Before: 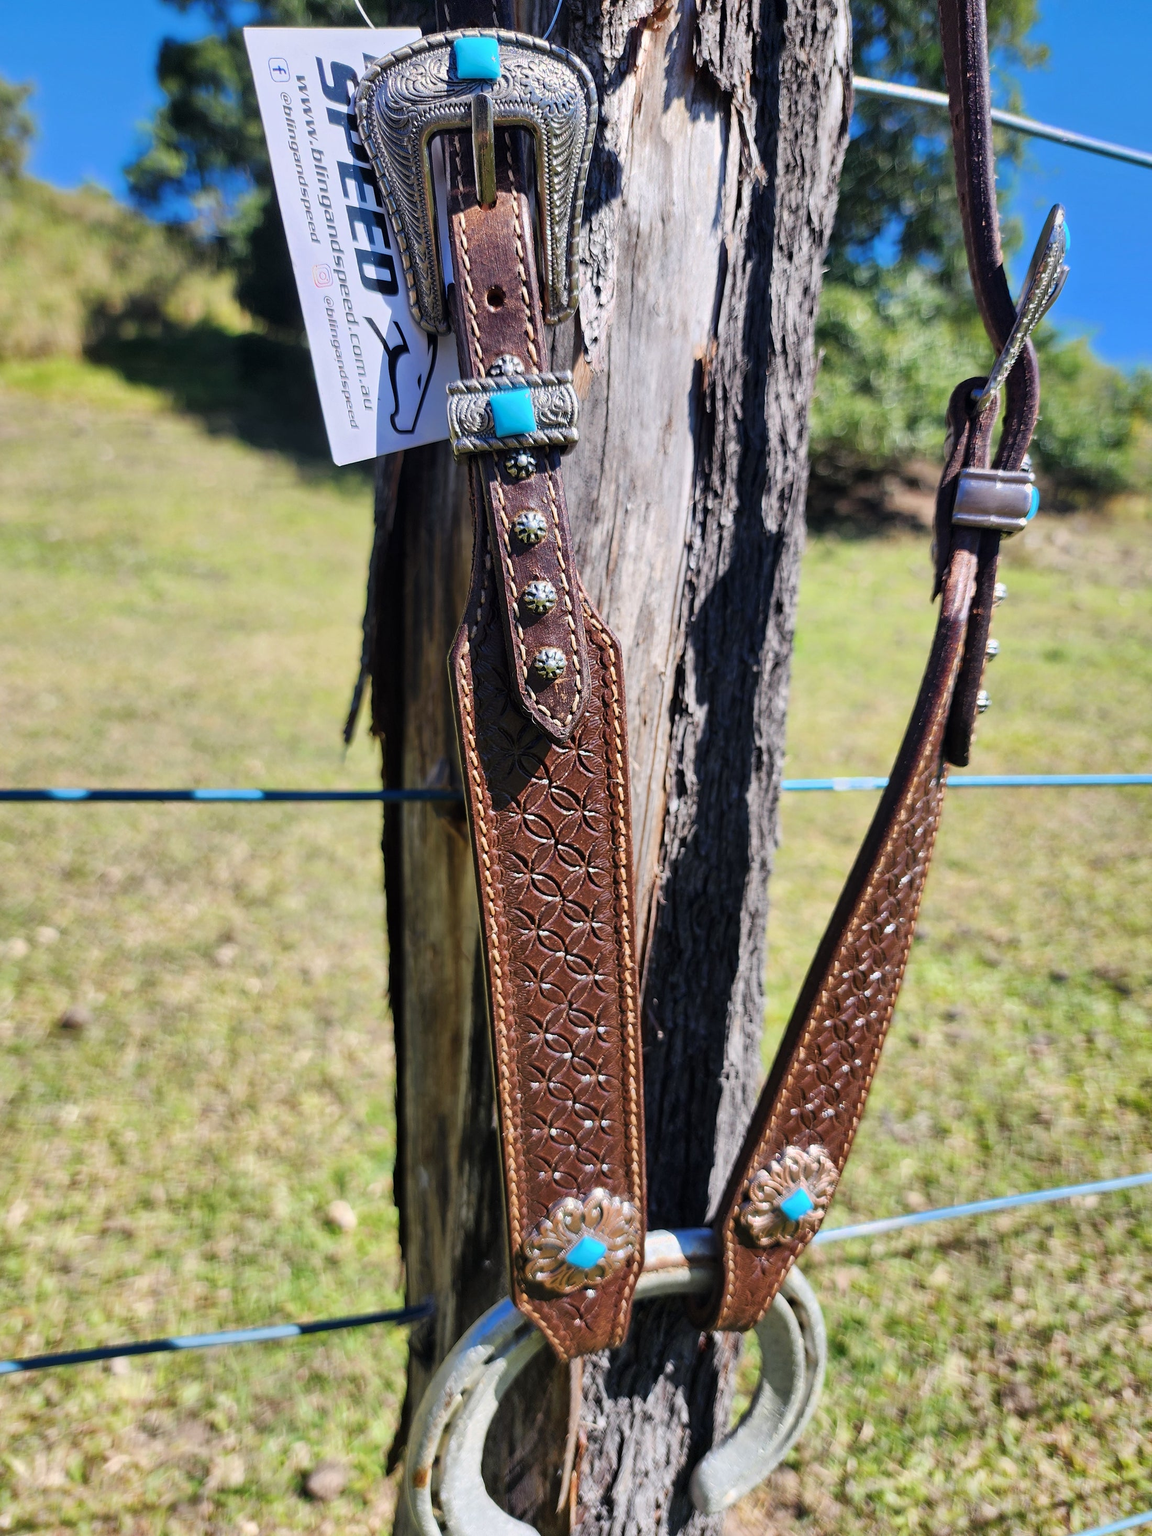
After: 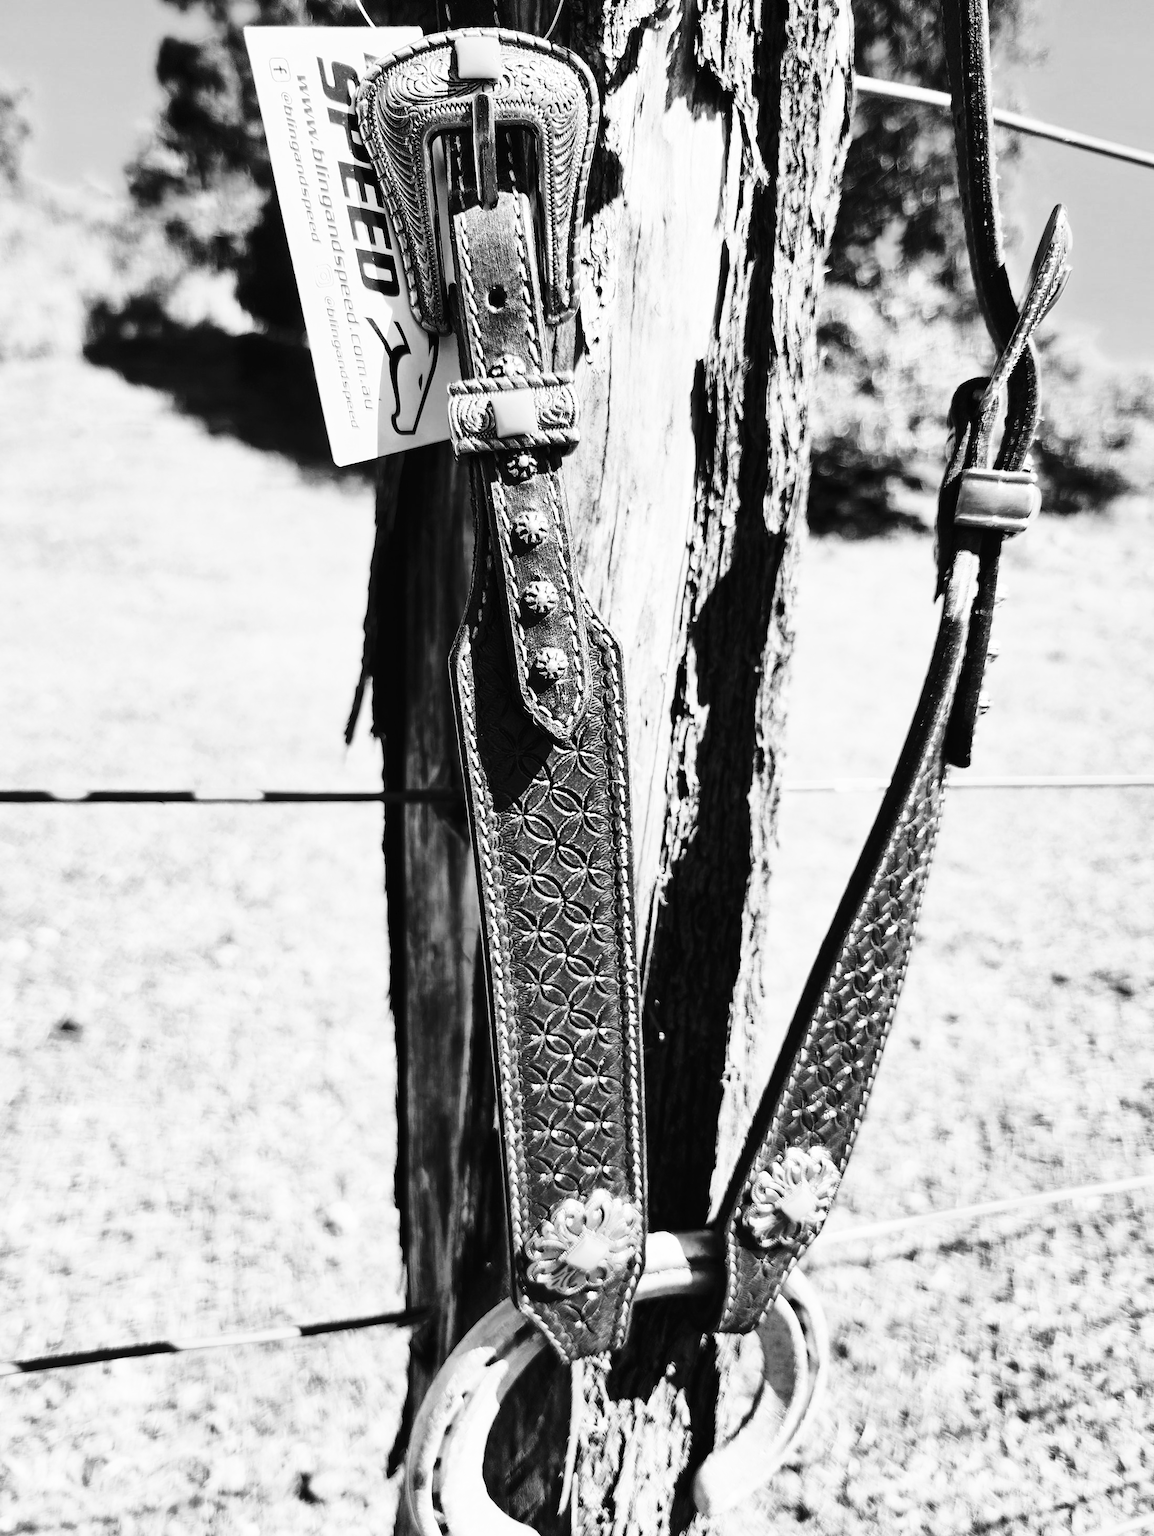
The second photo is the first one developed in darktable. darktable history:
monochrome: a 1.94, b -0.638
crop: top 0.05%, bottom 0.098%
tone curve: curves: ch0 [(0, 0) (0.003, 0.014) (0.011, 0.019) (0.025, 0.029) (0.044, 0.047) (0.069, 0.071) (0.1, 0.101) (0.136, 0.131) (0.177, 0.166) (0.224, 0.212) (0.277, 0.263) (0.335, 0.32) (0.399, 0.387) (0.468, 0.459) (0.543, 0.541) (0.623, 0.626) (0.709, 0.717) (0.801, 0.813) (0.898, 0.909) (1, 1)], preserve colors none
contrast brightness saturation: contrast 0.25, saturation -0.31
base curve: curves: ch0 [(0, 0) (0.036, 0.037) (0.121, 0.228) (0.46, 0.76) (0.859, 0.983) (1, 1)], preserve colors none
